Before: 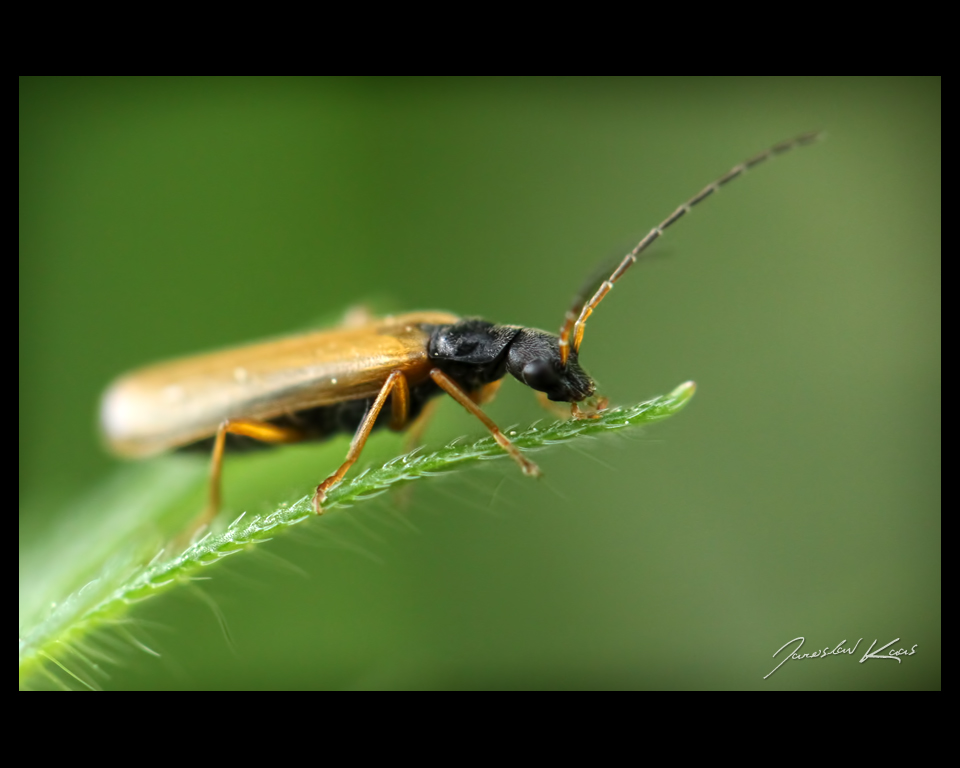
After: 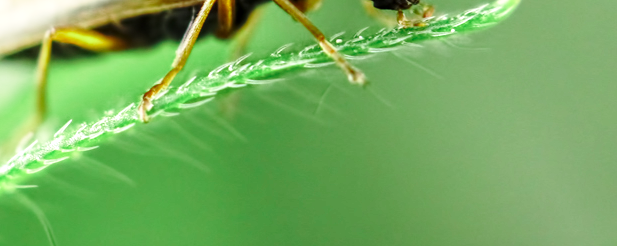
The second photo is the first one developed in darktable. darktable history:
crop: left 18.206%, top 51.072%, right 17.424%, bottom 16.789%
base curve: curves: ch0 [(0, 0) (0.028, 0.03) (0.121, 0.232) (0.46, 0.748) (0.859, 0.968) (1, 1)], preserve colors none
contrast brightness saturation: saturation -0.087
color zones: curves: ch2 [(0, 0.5) (0.143, 0.517) (0.286, 0.571) (0.429, 0.522) (0.571, 0.5) (0.714, 0.5) (0.857, 0.5) (1, 0.5)]
local contrast: detail 130%
